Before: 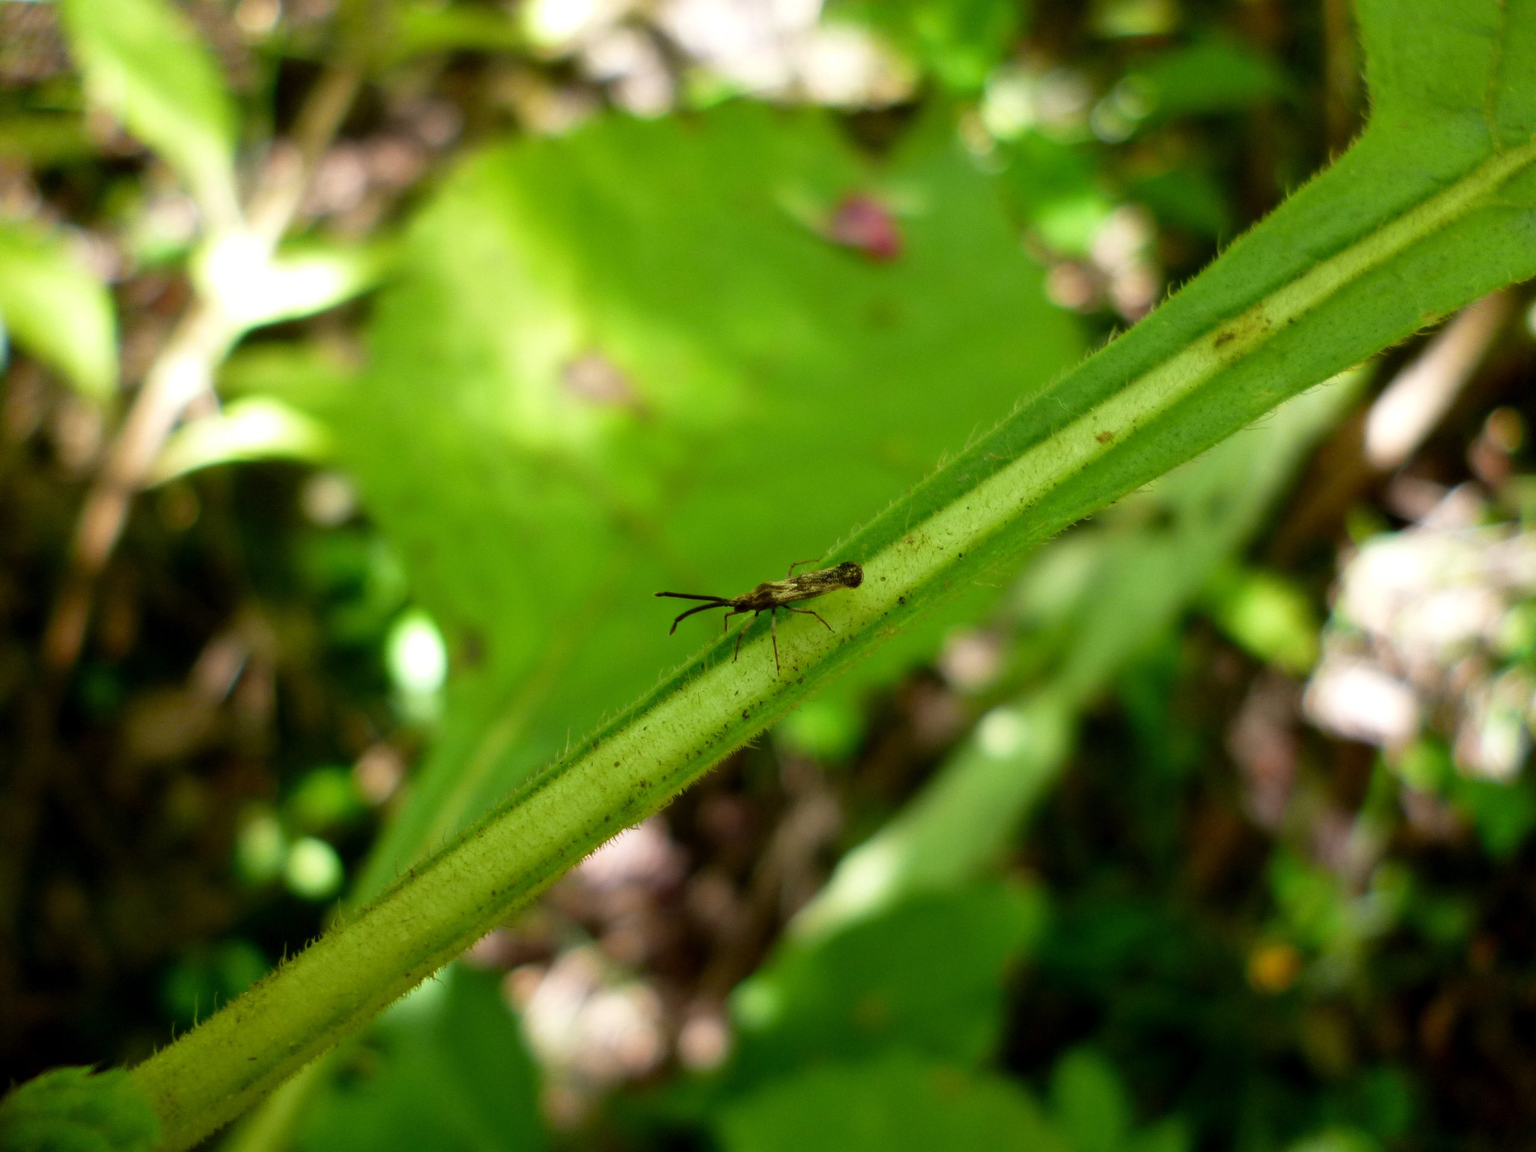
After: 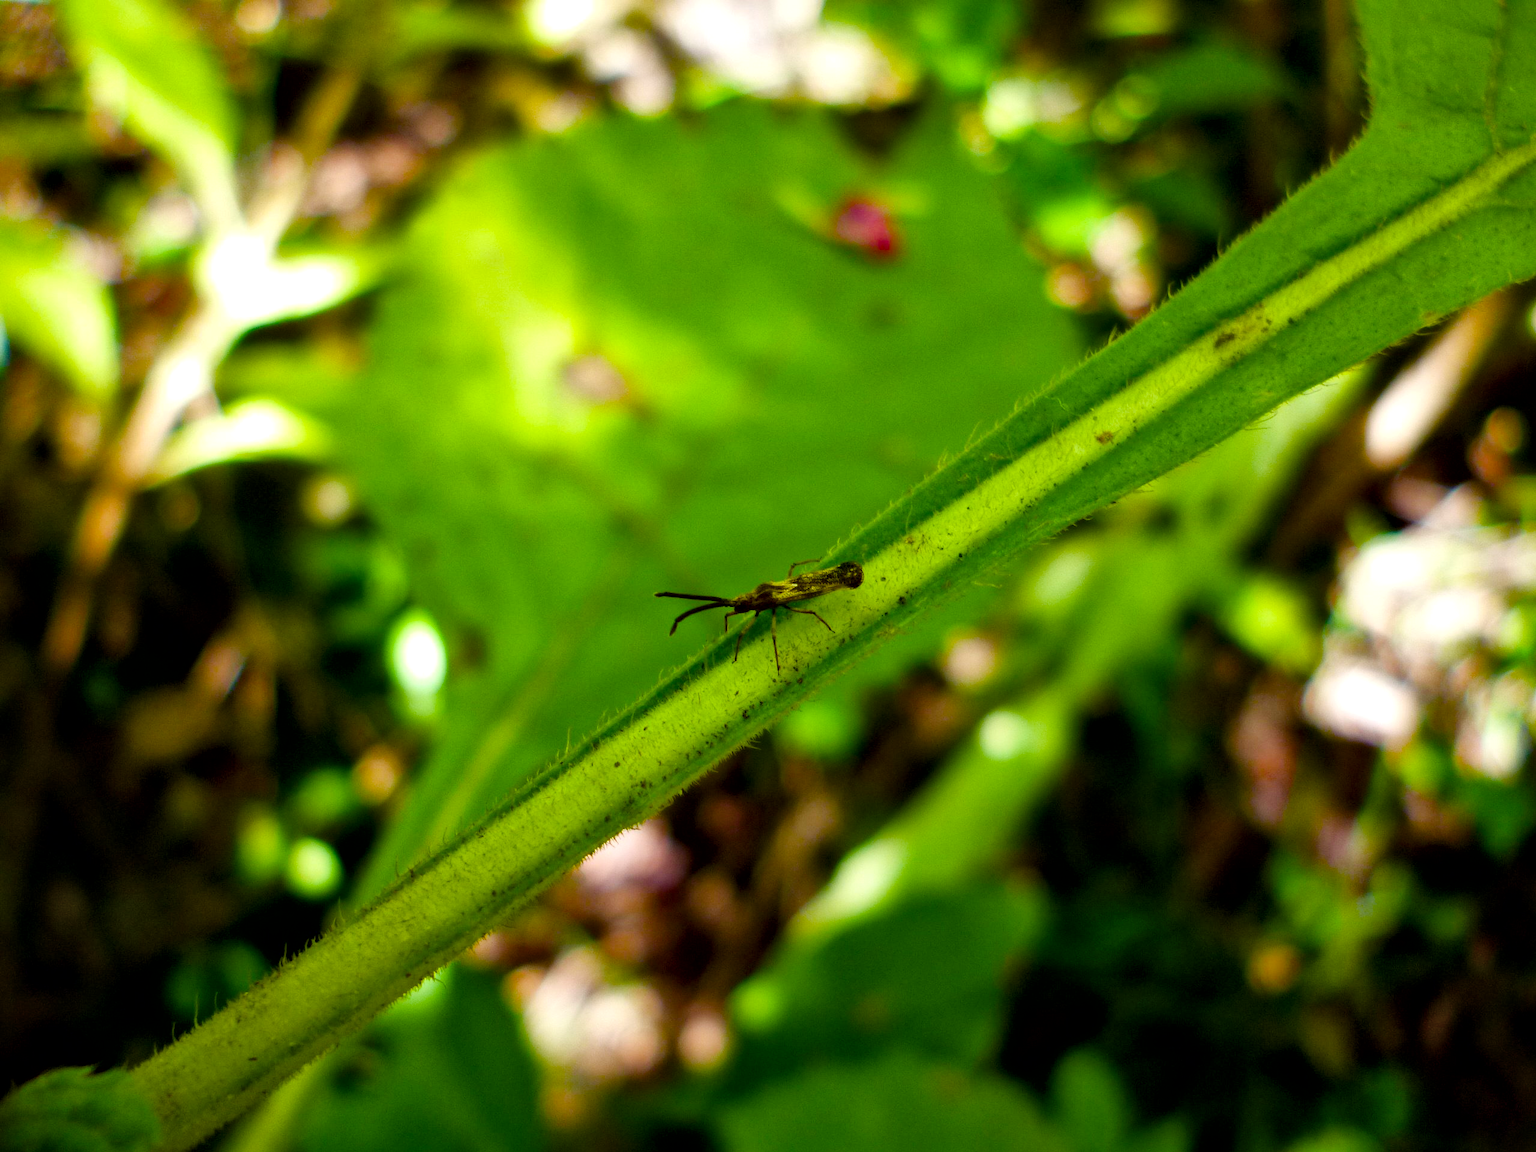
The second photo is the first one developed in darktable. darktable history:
color balance rgb: shadows lift › luminance -21.516%, shadows lift › chroma 8.715%, shadows lift › hue 282.95°, linear chroma grading › global chroma 14.343%, perceptual saturation grading › global saturation 53.994%, perceptual saturation grading › highlights -50.329%, perceptual saturation grading › mid-tones 40.265%, perceptual saturation grading › shadows 31.16%, global vibrance 14.721%
color calibration: illuminant same as pipeline (D50), adaptation XYZ, x 0.345, y 0.359, temperature 5003.85 K
local contrast: mode bilateral grid, contrast 20, coarseness 50, detail 144%, midtone range 0.2
